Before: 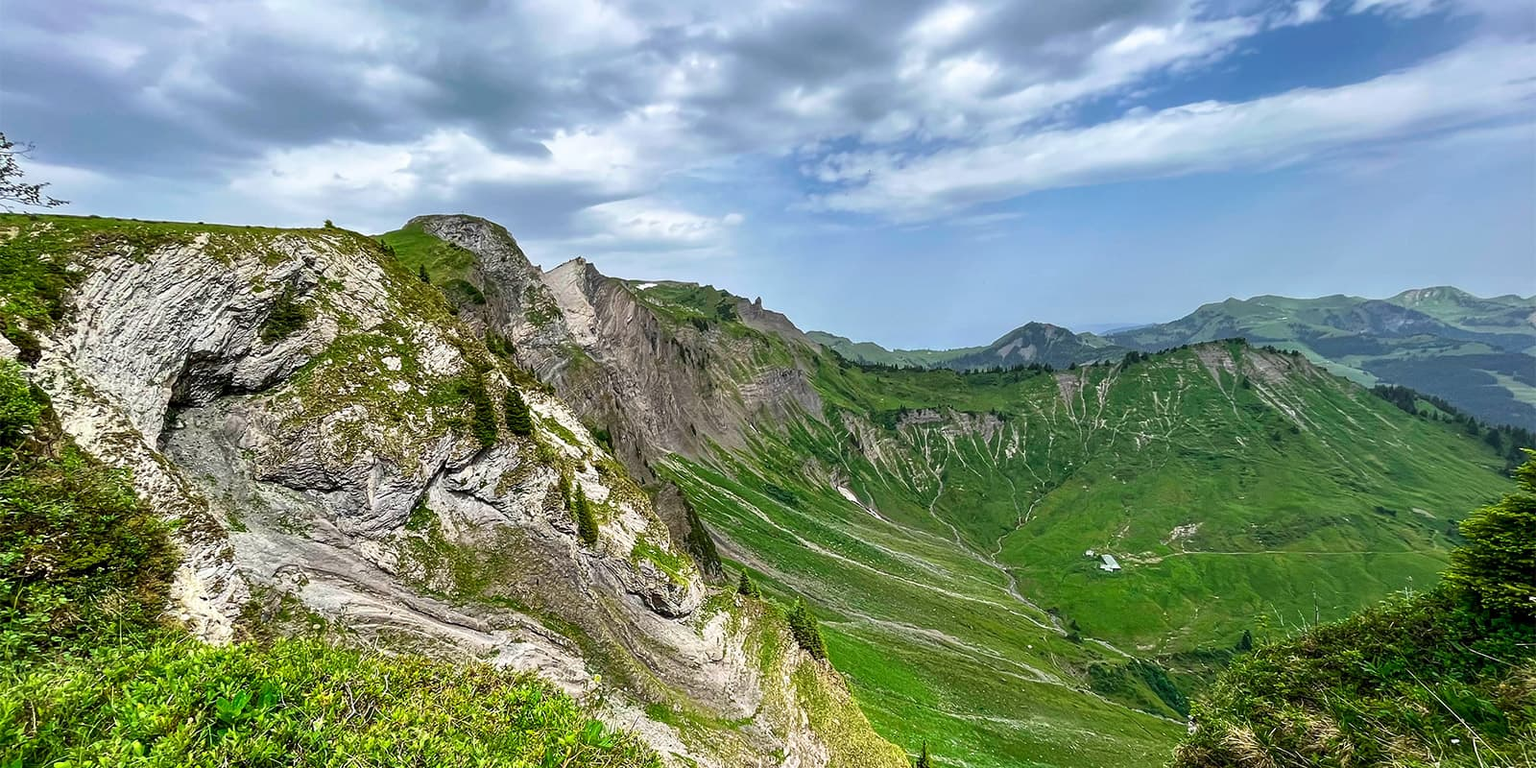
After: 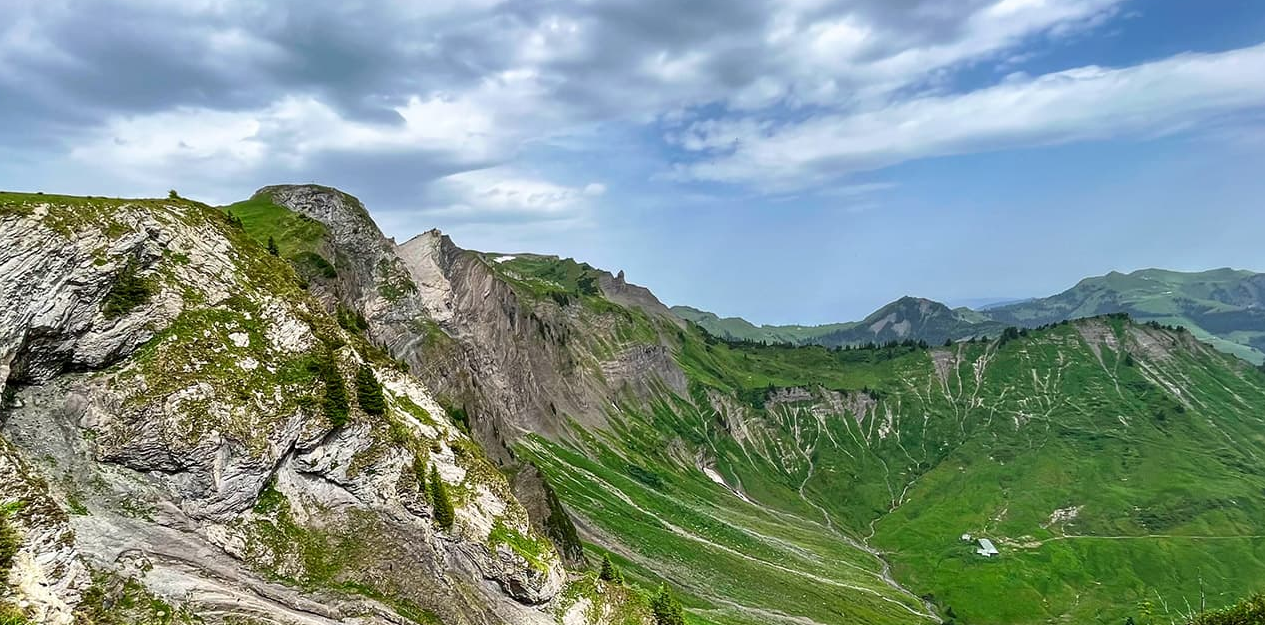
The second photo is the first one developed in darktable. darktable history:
crop and rotate: left 10.566%, top 5.084%, right 10.313%, bottom 16.734%
